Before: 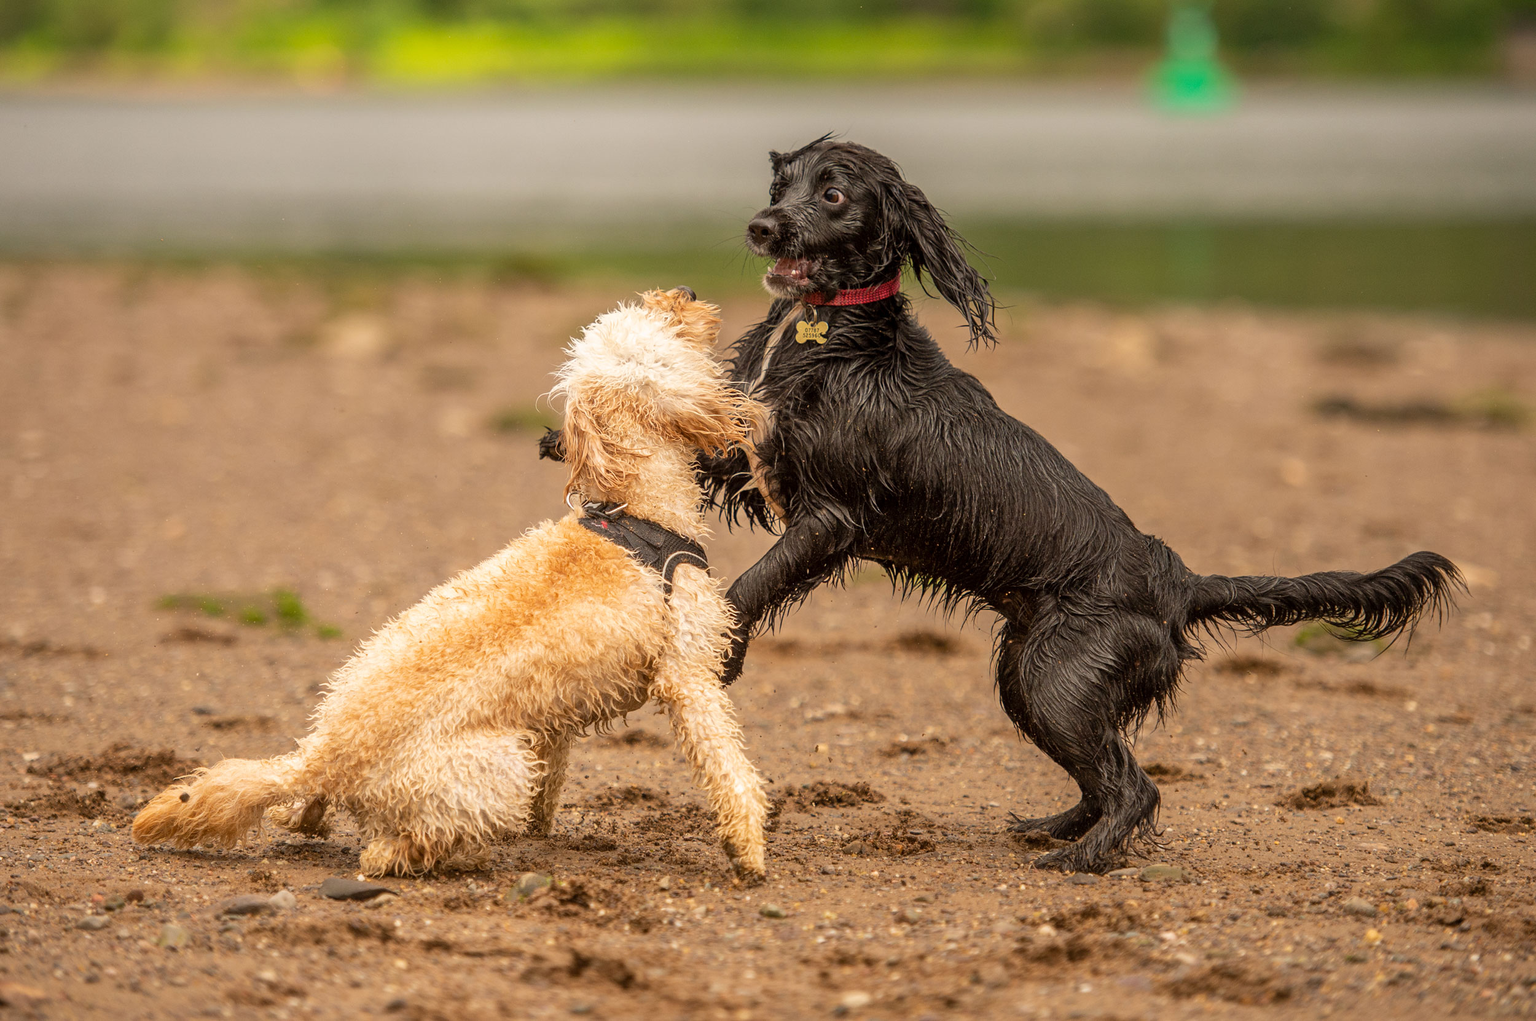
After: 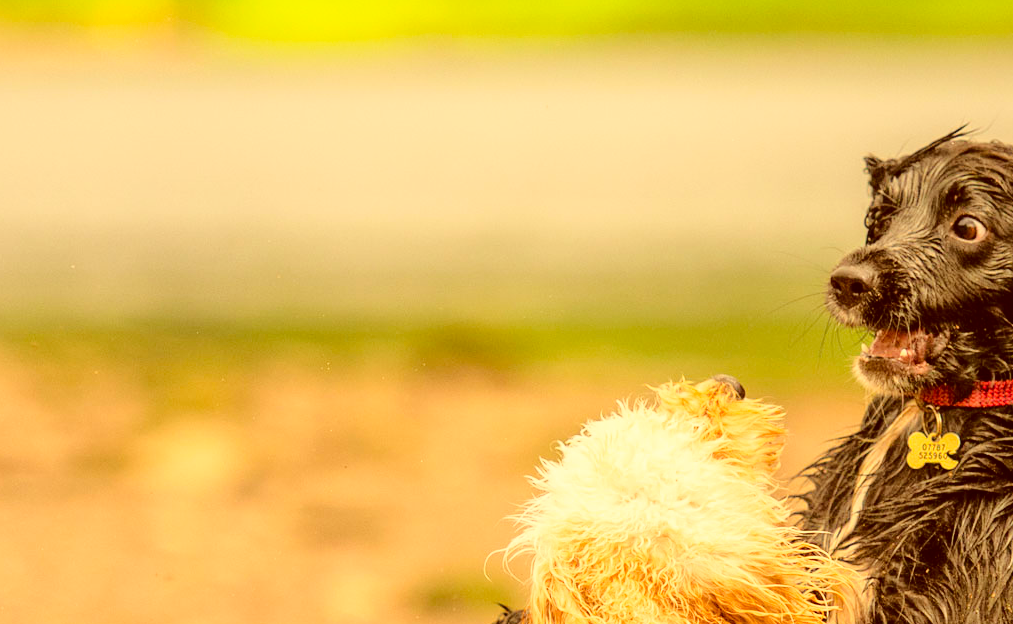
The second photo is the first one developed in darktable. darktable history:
crop: left 15.529%, top 5.428%, right 43.94%, bottom 56.99%
tone equalizer: -7 EV 0.163 EV, -6 EV 0.64 EV, -5 EV 1.11 EV, -4 EV 1.31 EV, -3 EV 1.13 EV, -2 EV 0.6 EV, -1 EV 0.154 EV, smoothing diameter 24.9%, edges refinement/feathering 13.87, preserve details guided filter
color correction: highlights a* 1.12, highlights b* 24.31, shadows a* 16.31, shadows b* 24.86
base curve: curves: ch0 [(0, 0) (0.028, 0.03) (0.121, 0.232) (0.46, 0.748) (0.859, 0.968) (1, 1)]
